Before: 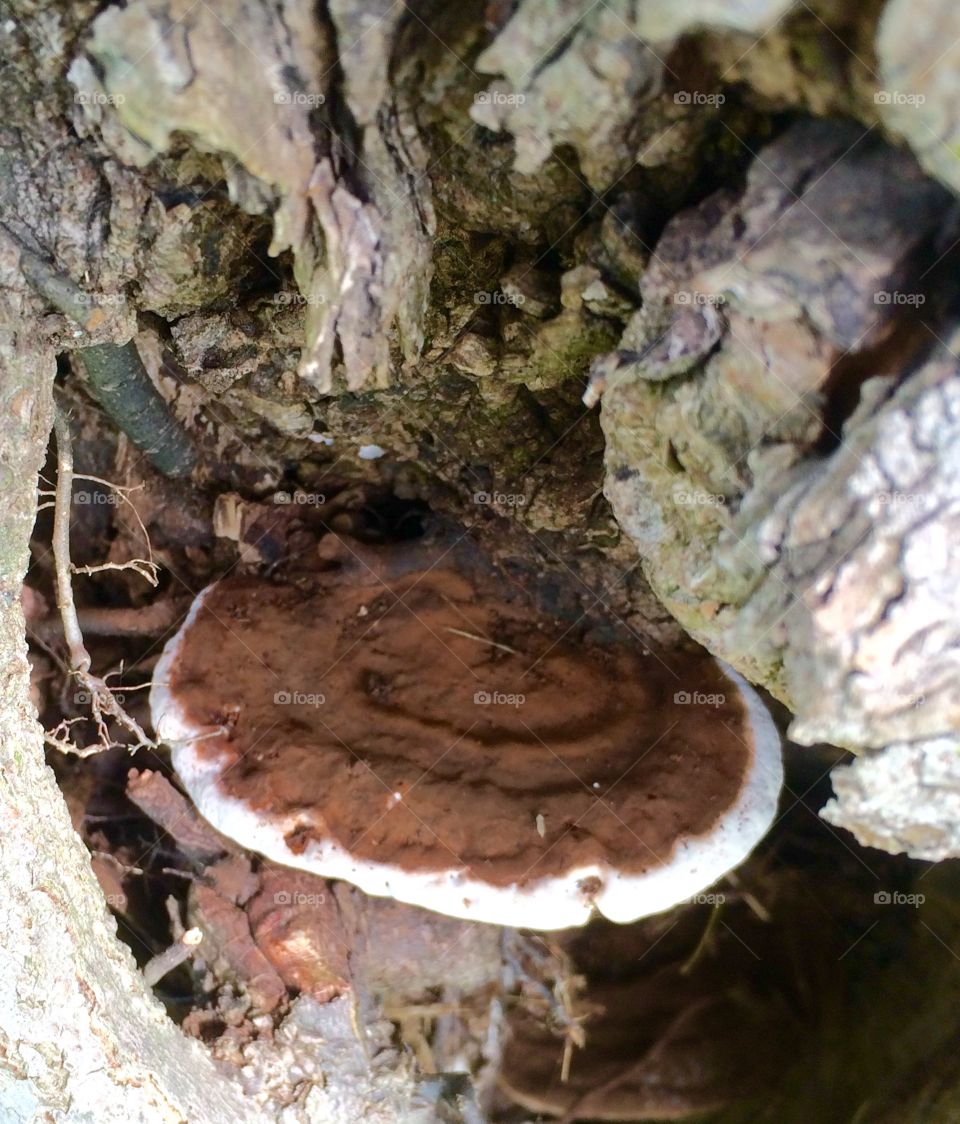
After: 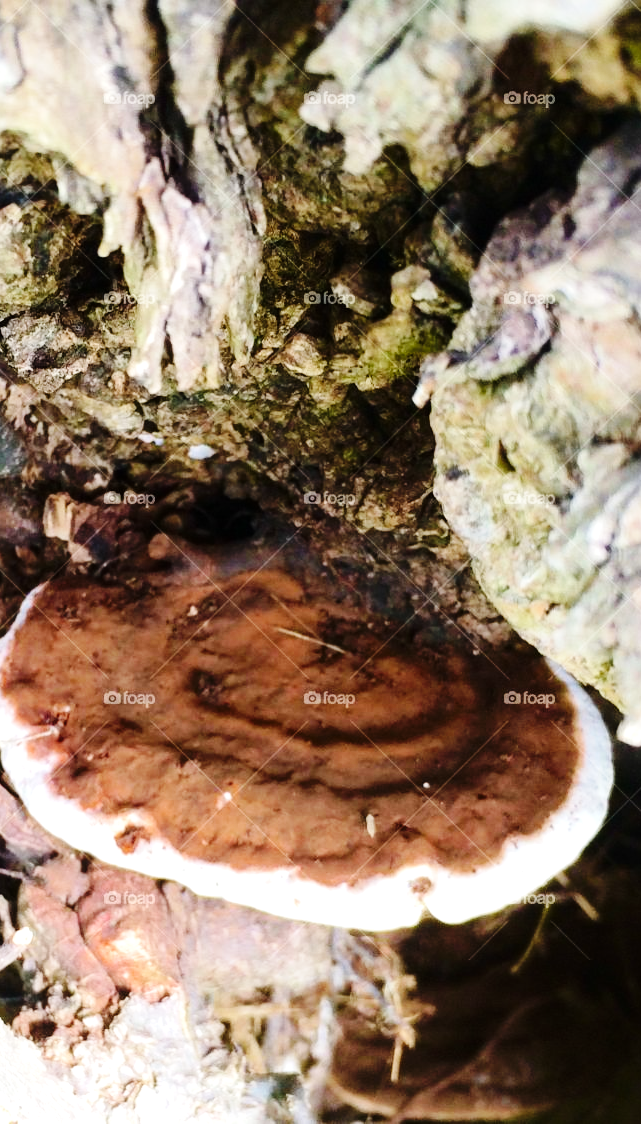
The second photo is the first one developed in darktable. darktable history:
tone equalizer: -8 EV -0.413 EV, -7 EV -0.378 EV, -6 EV -0.336 EV, -5 EV -0.23 EV, -3 EV 0.198 EV, -2 EV 0.339 EV, -1 EV 0.374 EV, +0 EV 0.423 EV
exposure: exposure 0.206 EV, compensate exposure bias true, compensate highlight preservation false
crop and rotate: left 17.763%, right 15.428%
base curve: curves: ch0 [(0, 0) (0.036, 0.025) (0.121, 0.166) (0.206, 0.329) (0.605, 0.79) (1, 1)], preserve colors none
